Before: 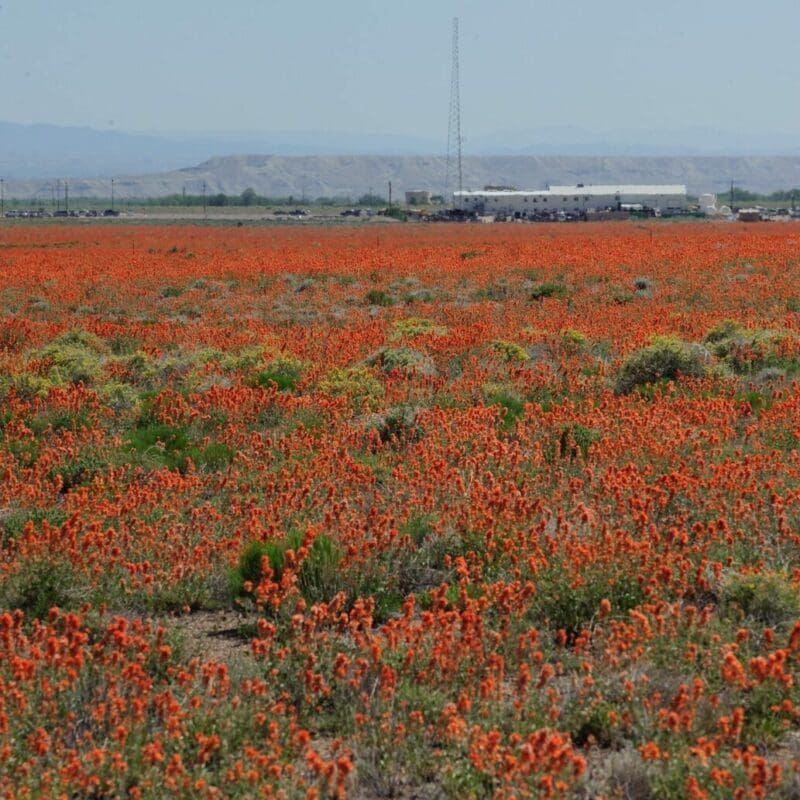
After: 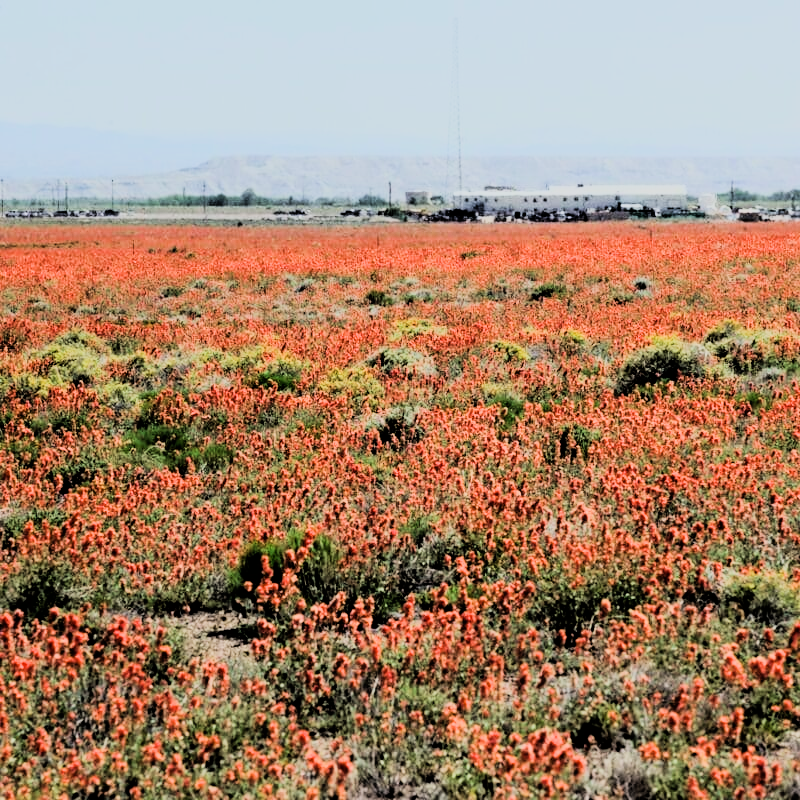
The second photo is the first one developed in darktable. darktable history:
filmic rgb: black relative exposure -5 EV, hardness 2.88, contrast 1.2, highlights saturation mix -30%
rgb curve: curves: ch0 [(0, 0) (0.21, 0.15) (0.24, 0.21) (0.5, 0.75) (0.75, 0.96) (0.89, 0.99) (1, 1)]; ch1 [(0, 0.02) (0.21, 0.13) (0.25, 0.2) (0.5, 0.67) (0.75, 0.9) (0.89, 0.97) (1, 1)]; ch2 [(0, 0.02) (0.21, 0.13) (0.25, 0.2) (0.5, 0.67) (0.75, 0.9) (0.89, 0.97) (1, 1)], compensate middle gray true
